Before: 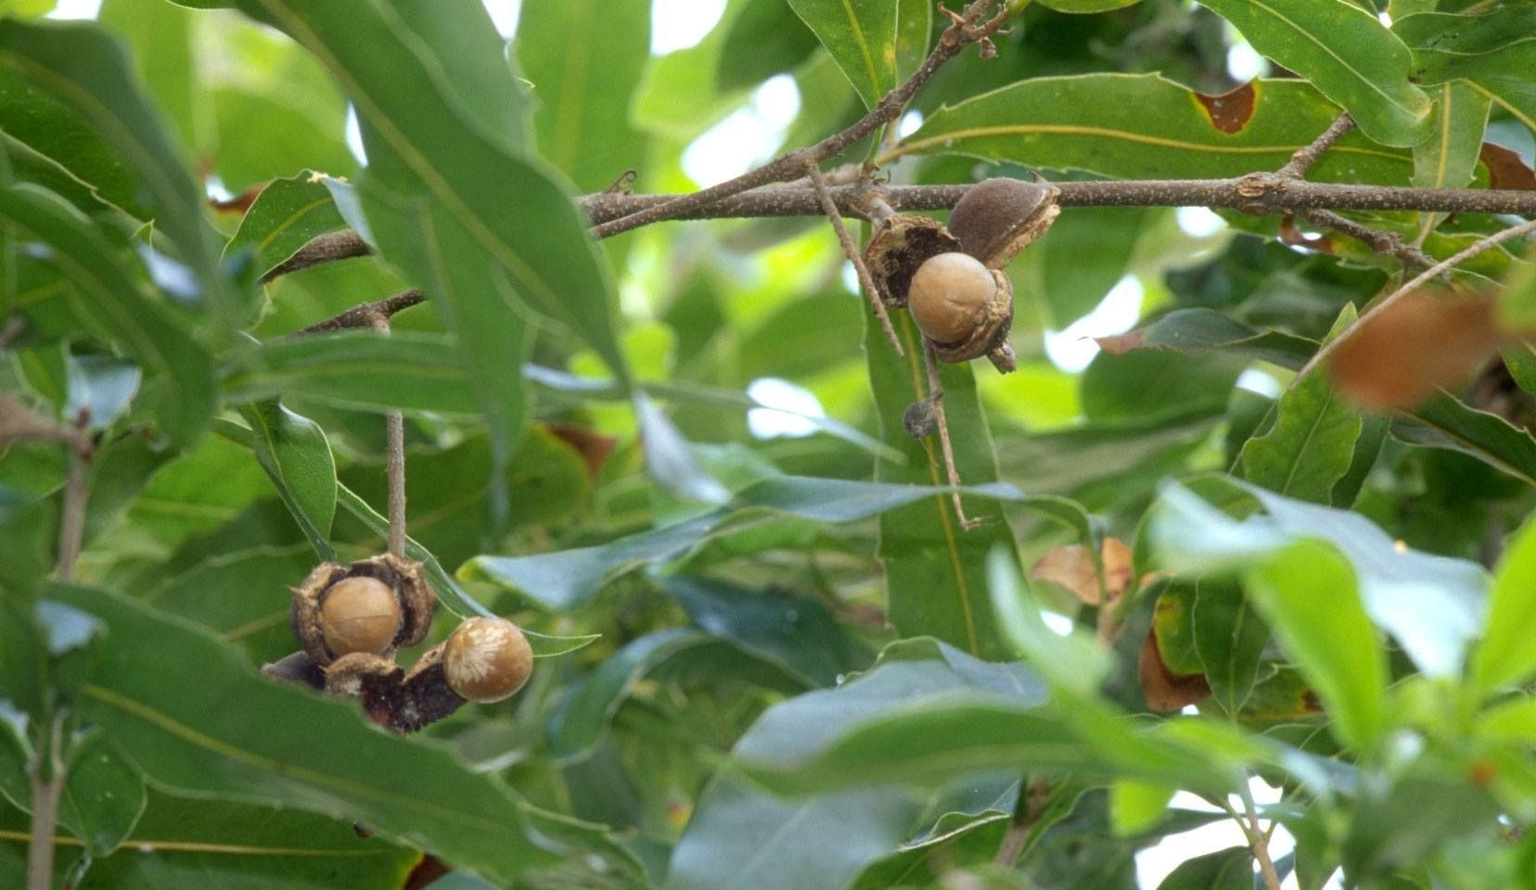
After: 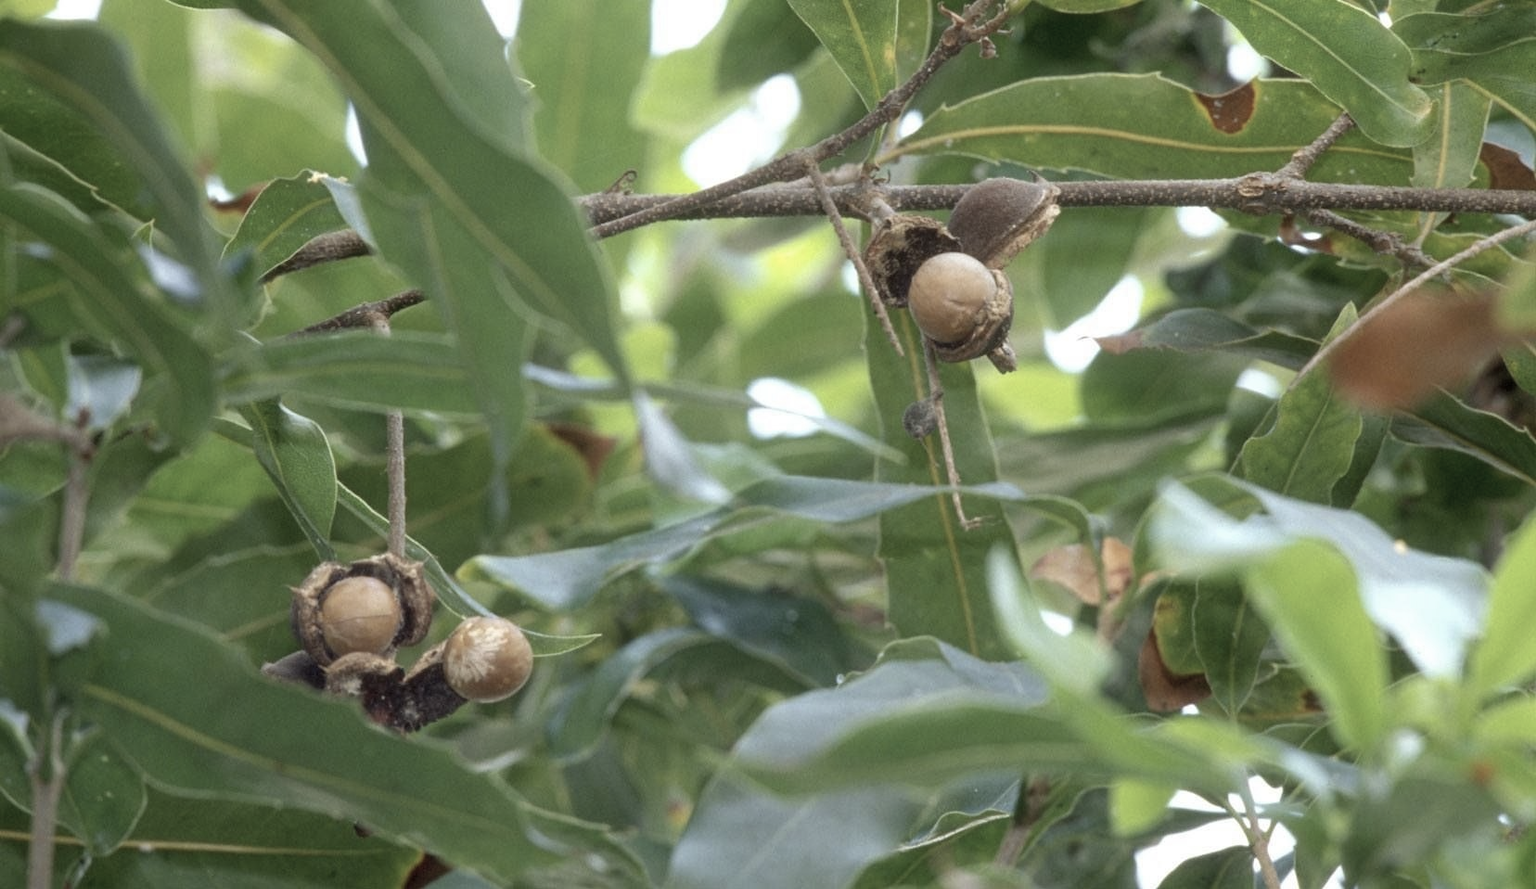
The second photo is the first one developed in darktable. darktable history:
color correction: highlights b* 0.039, saturation 0.581
